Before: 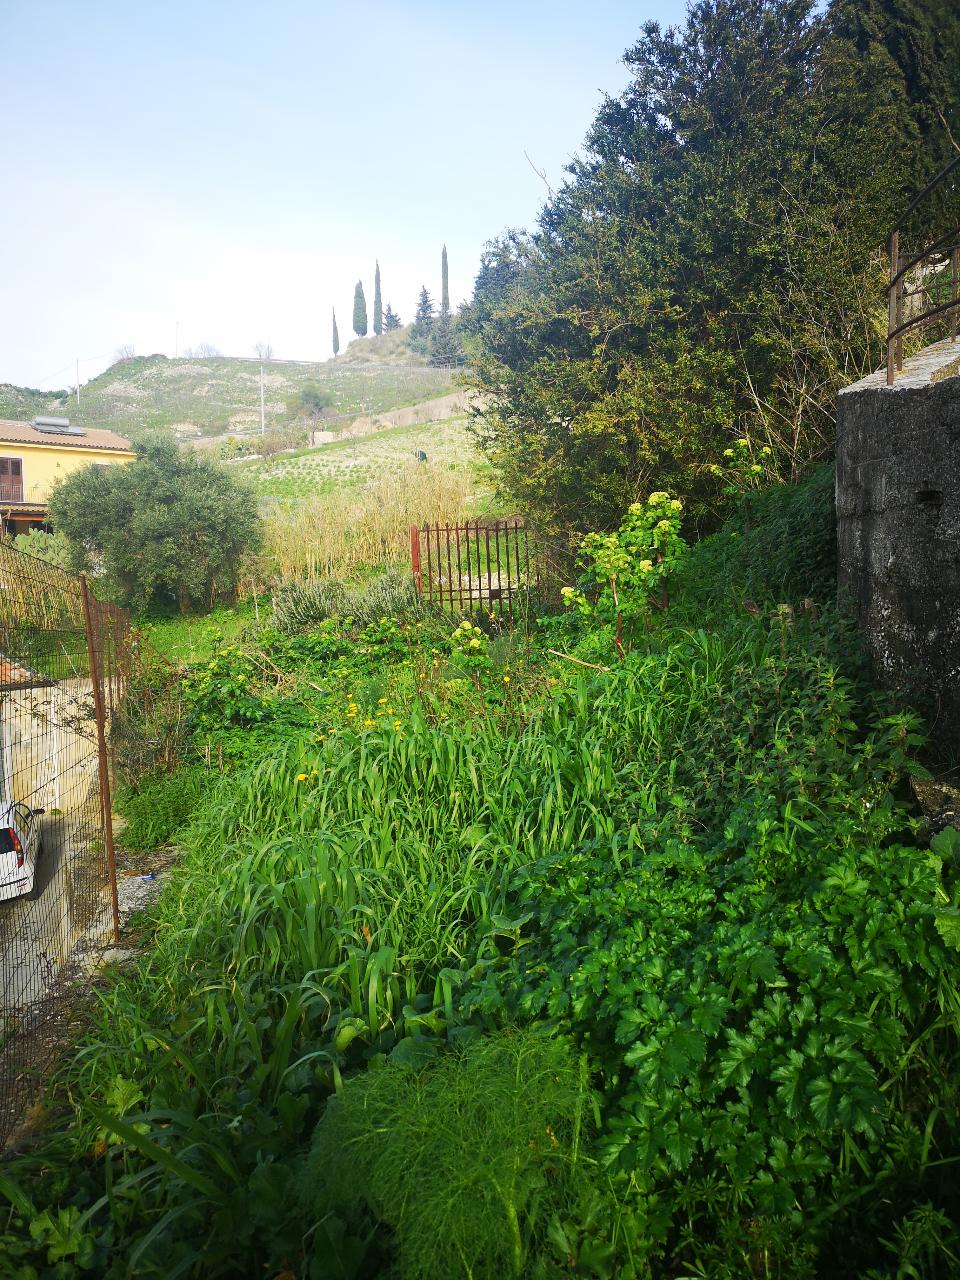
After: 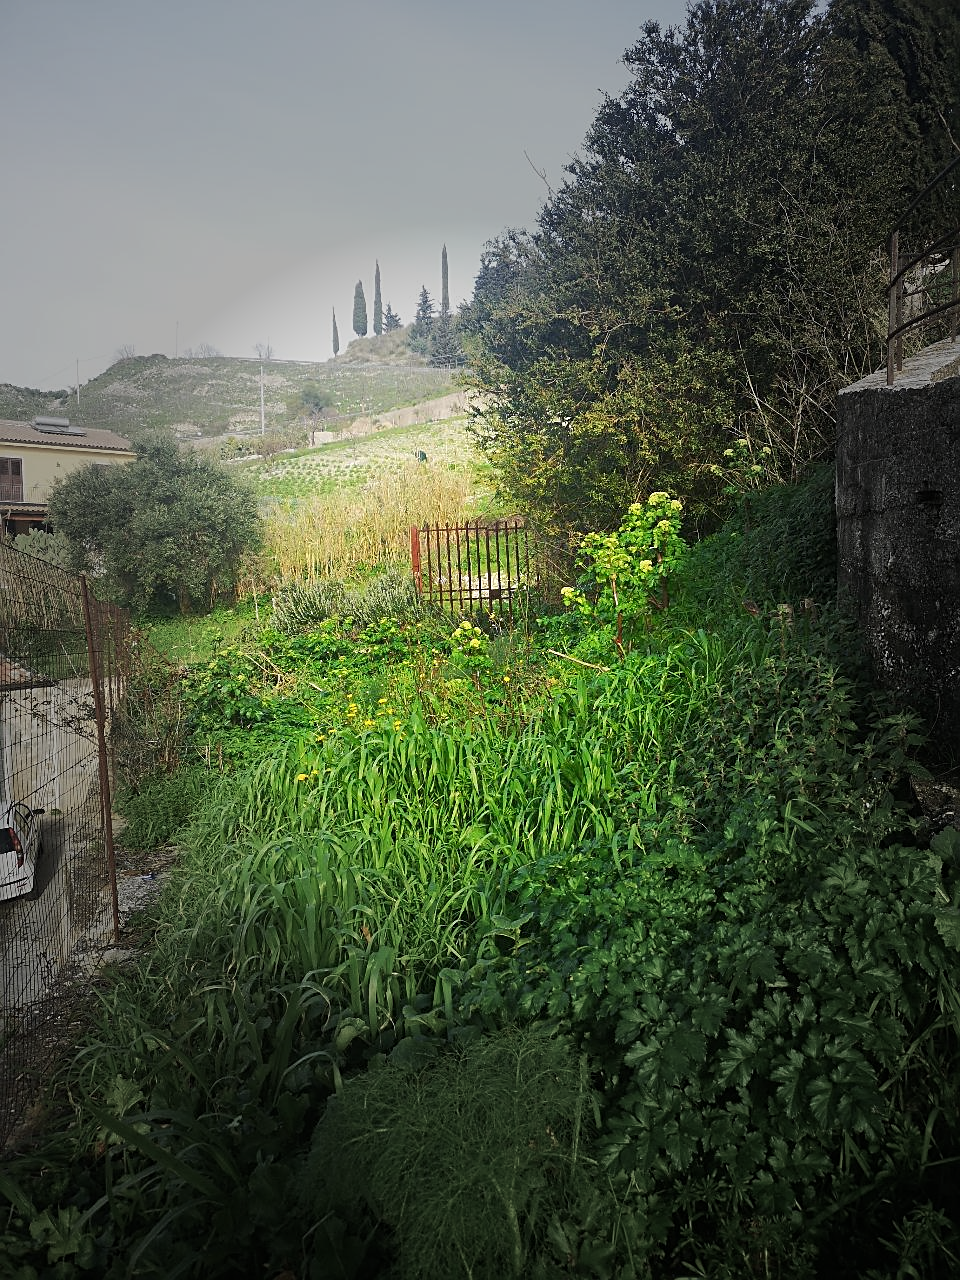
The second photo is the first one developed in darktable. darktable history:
color correction: highlights a* -0.137, highlights b* 0.137
vignetting: fall-off start 31.28%, fall-off radius 34.64%, brightness -0.575
sharpen: on, module defaults
